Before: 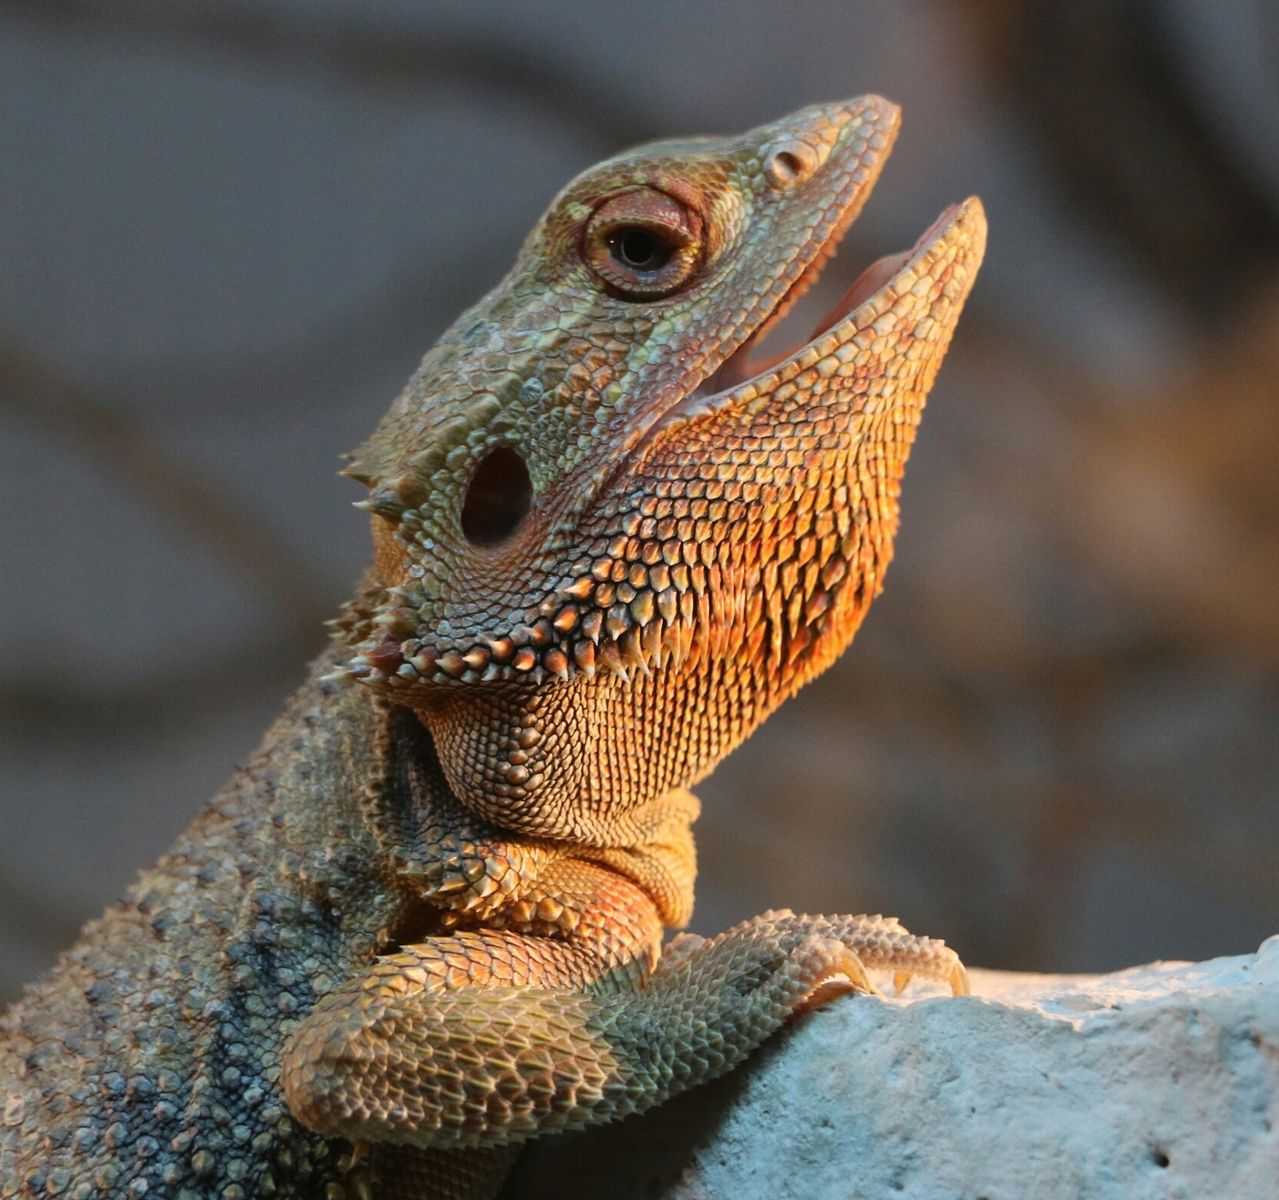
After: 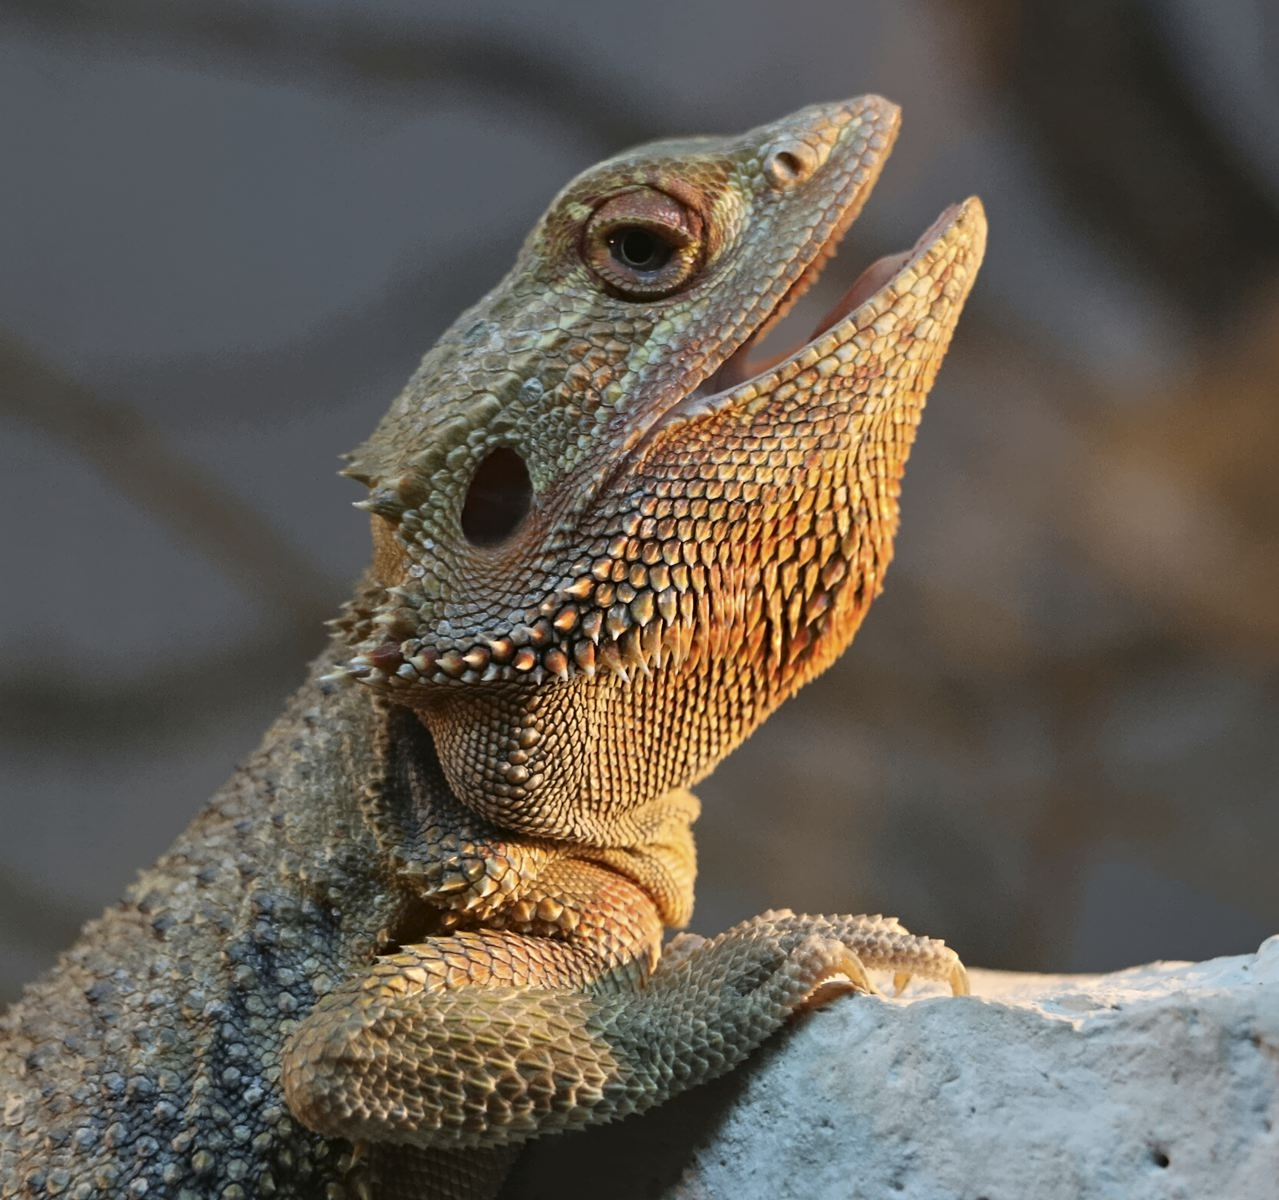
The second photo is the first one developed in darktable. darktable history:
highlight reconstruction: method reconstruct in LCh, clipping threshold 0
tone curve: color space Lab, independent channels
raw chromatic aberrations: iterations once
base curve: exposure shift 0
surface blur: radius 30, red 0.012, green 0.012, blue 0.012
denoise (profiled): strength 0.01, central pixel weight 0, a [0, 0, 0], y [[0, 0, 0.5 ×5] ×4, [0.5 ×7], [0.5 ×7]], fix various bugs in algorithm false, upgrade profiled transform false, color mode RGB, compensate highlight preservation false
contrast equalizer: y [[0.5, 0.504, 0.515, 0.527, 0.535, 0.534], [0.5 ×6], [0.491, 0.387, 0.179, 0.068, 0.068, 0.068], [0 ×5, 0.023], [0 ×6]]
local contrast: contrast 10, coarseness 25, detail 110%
